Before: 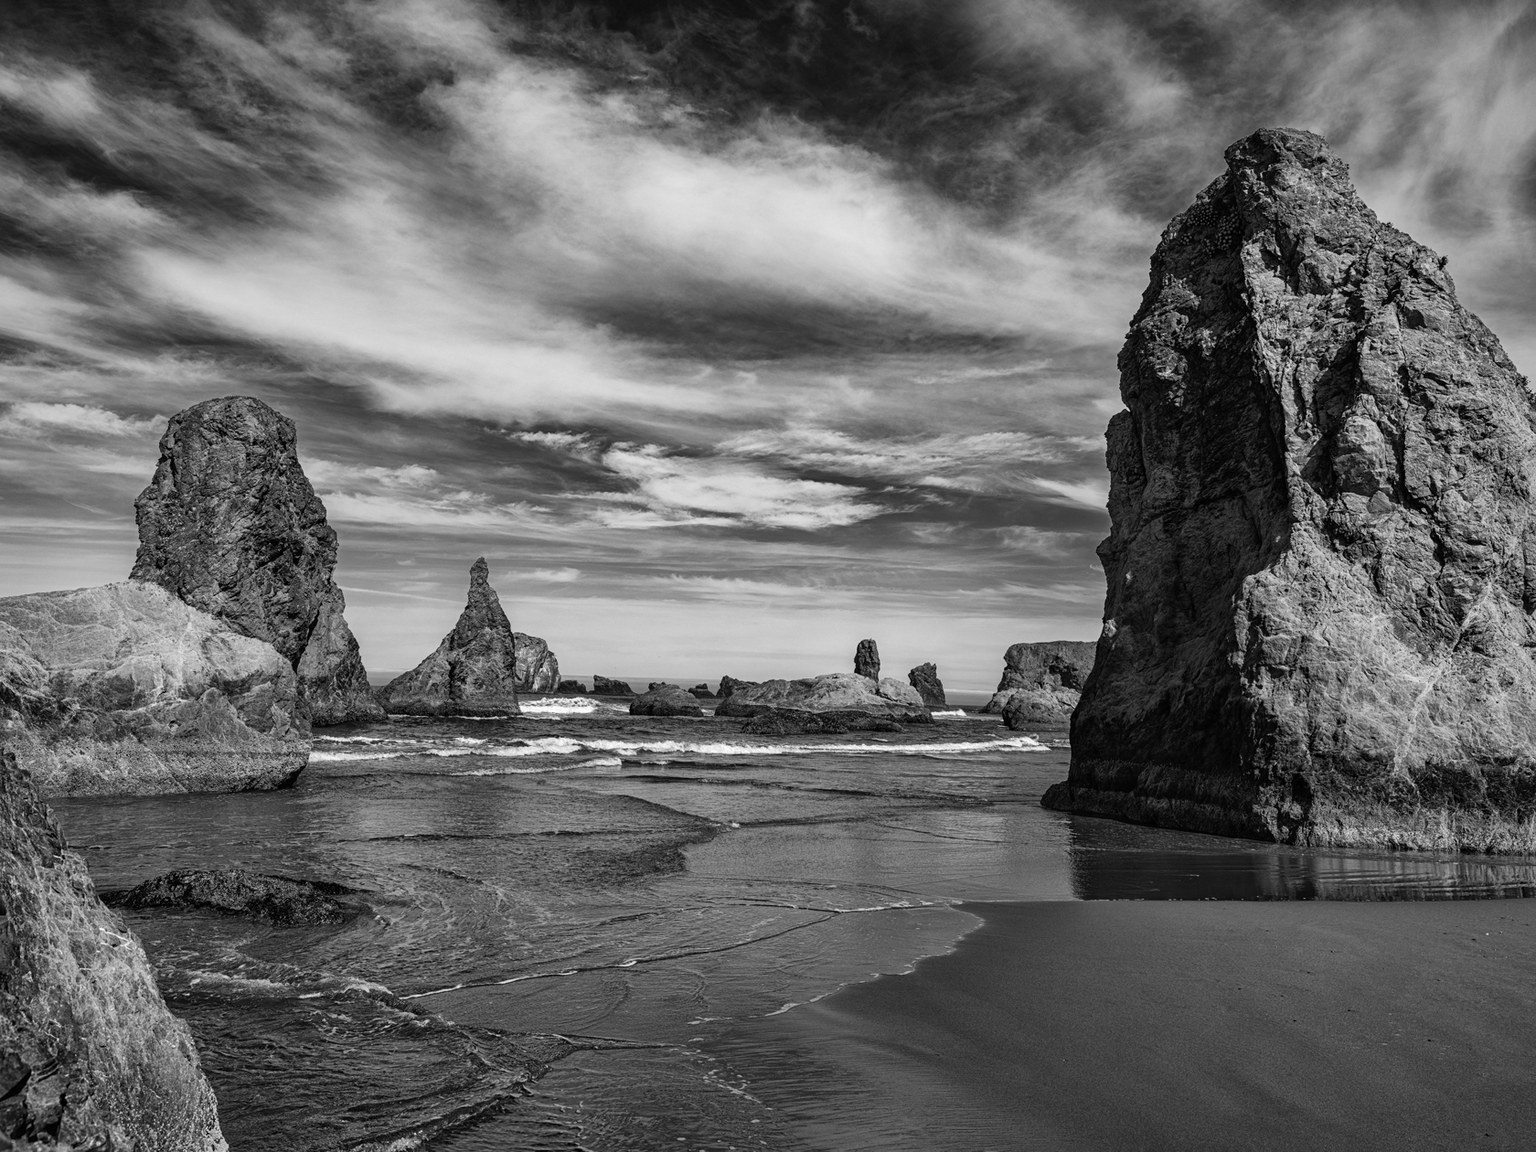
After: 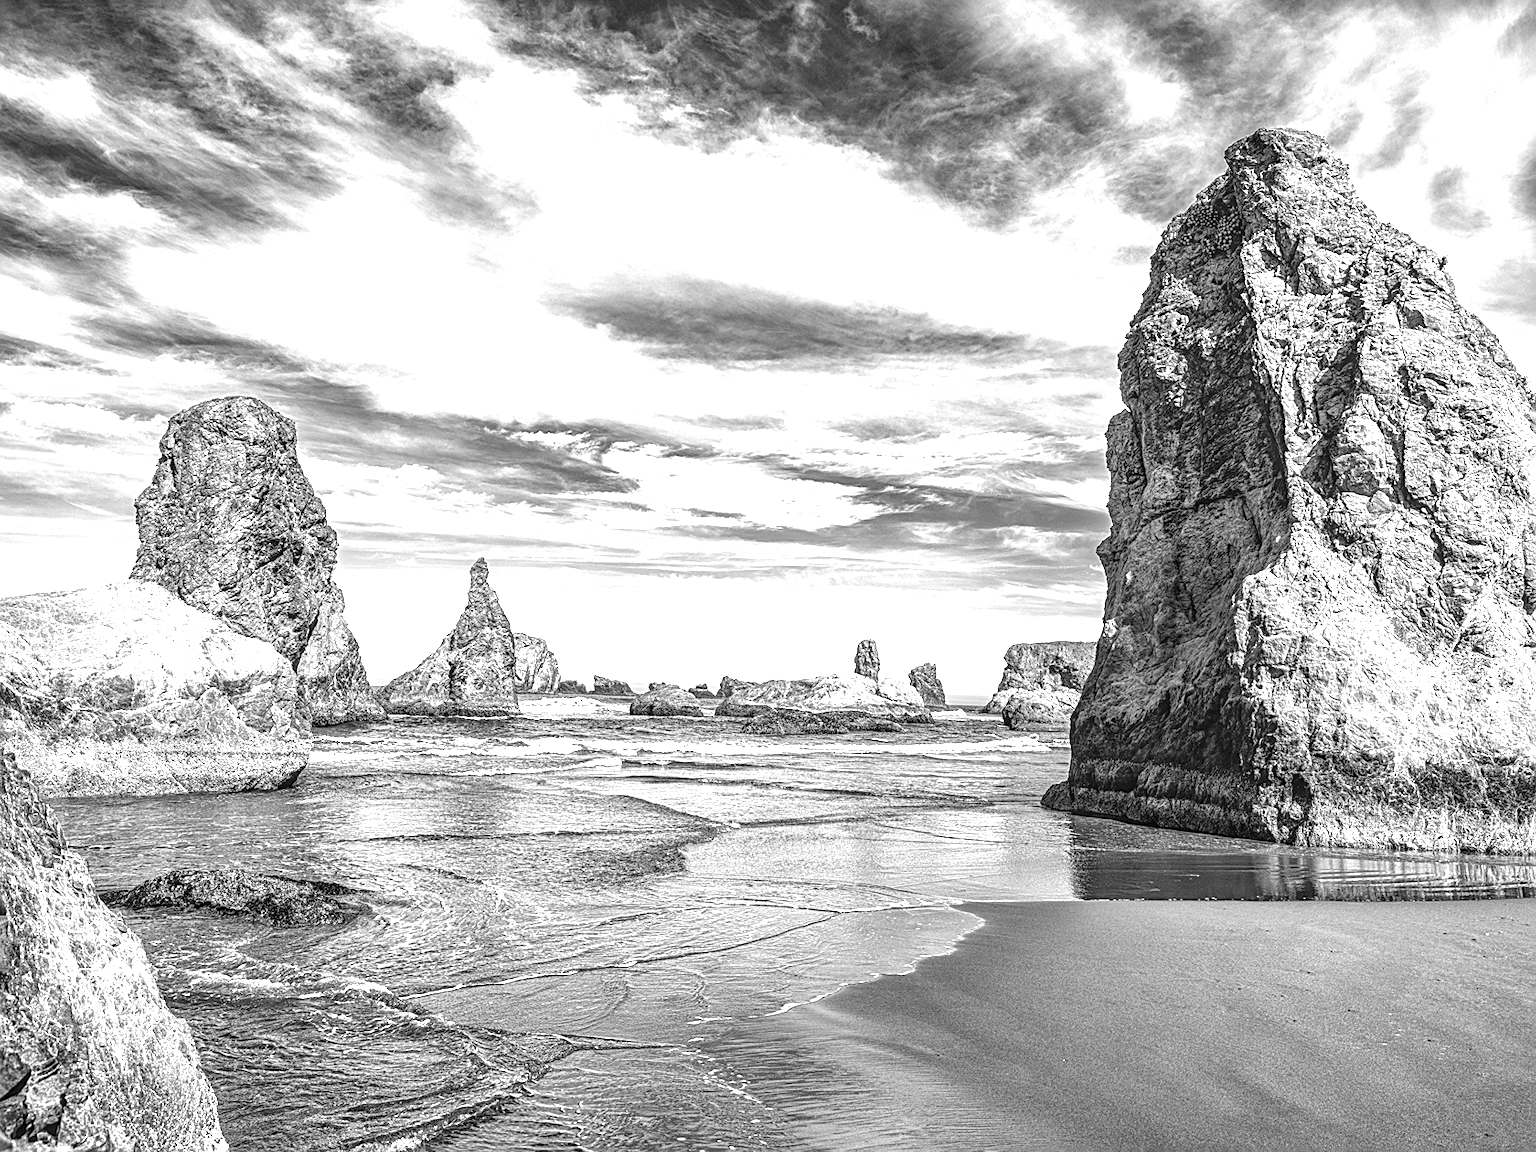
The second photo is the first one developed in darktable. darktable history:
exposure: black level correction 0.001, exposure 1.65 EV, compensate highlight preservation false
sharpen: on, module defaults
local contrast: highlights 5%, shadows 6%, detail 133%
